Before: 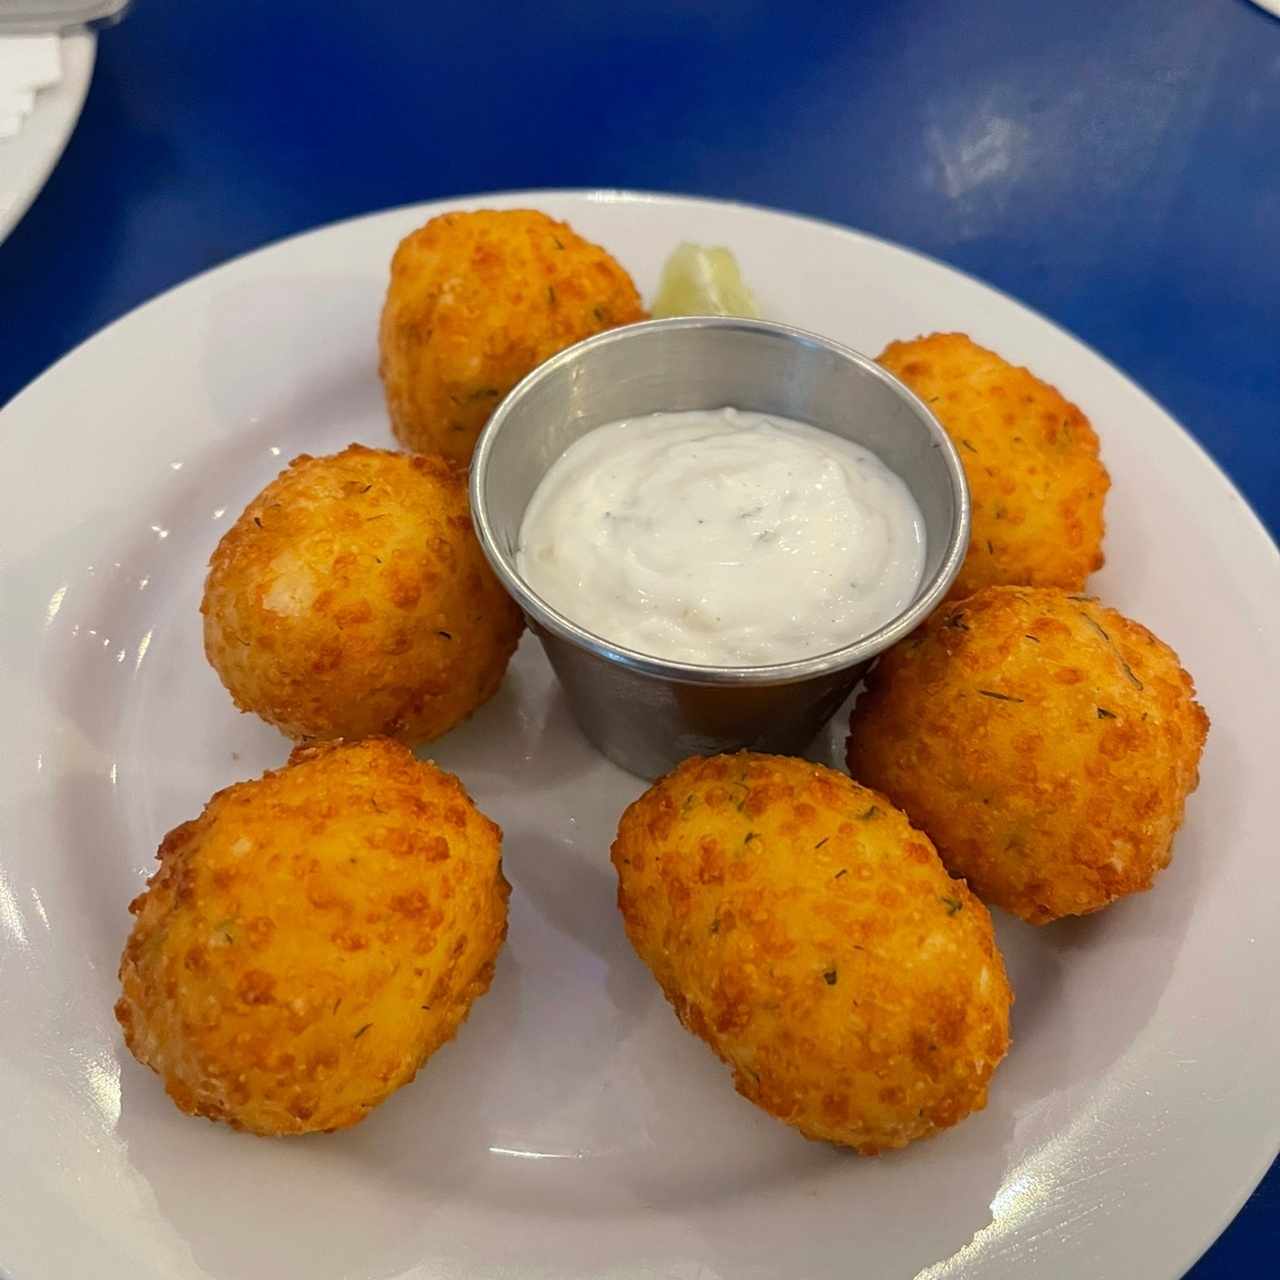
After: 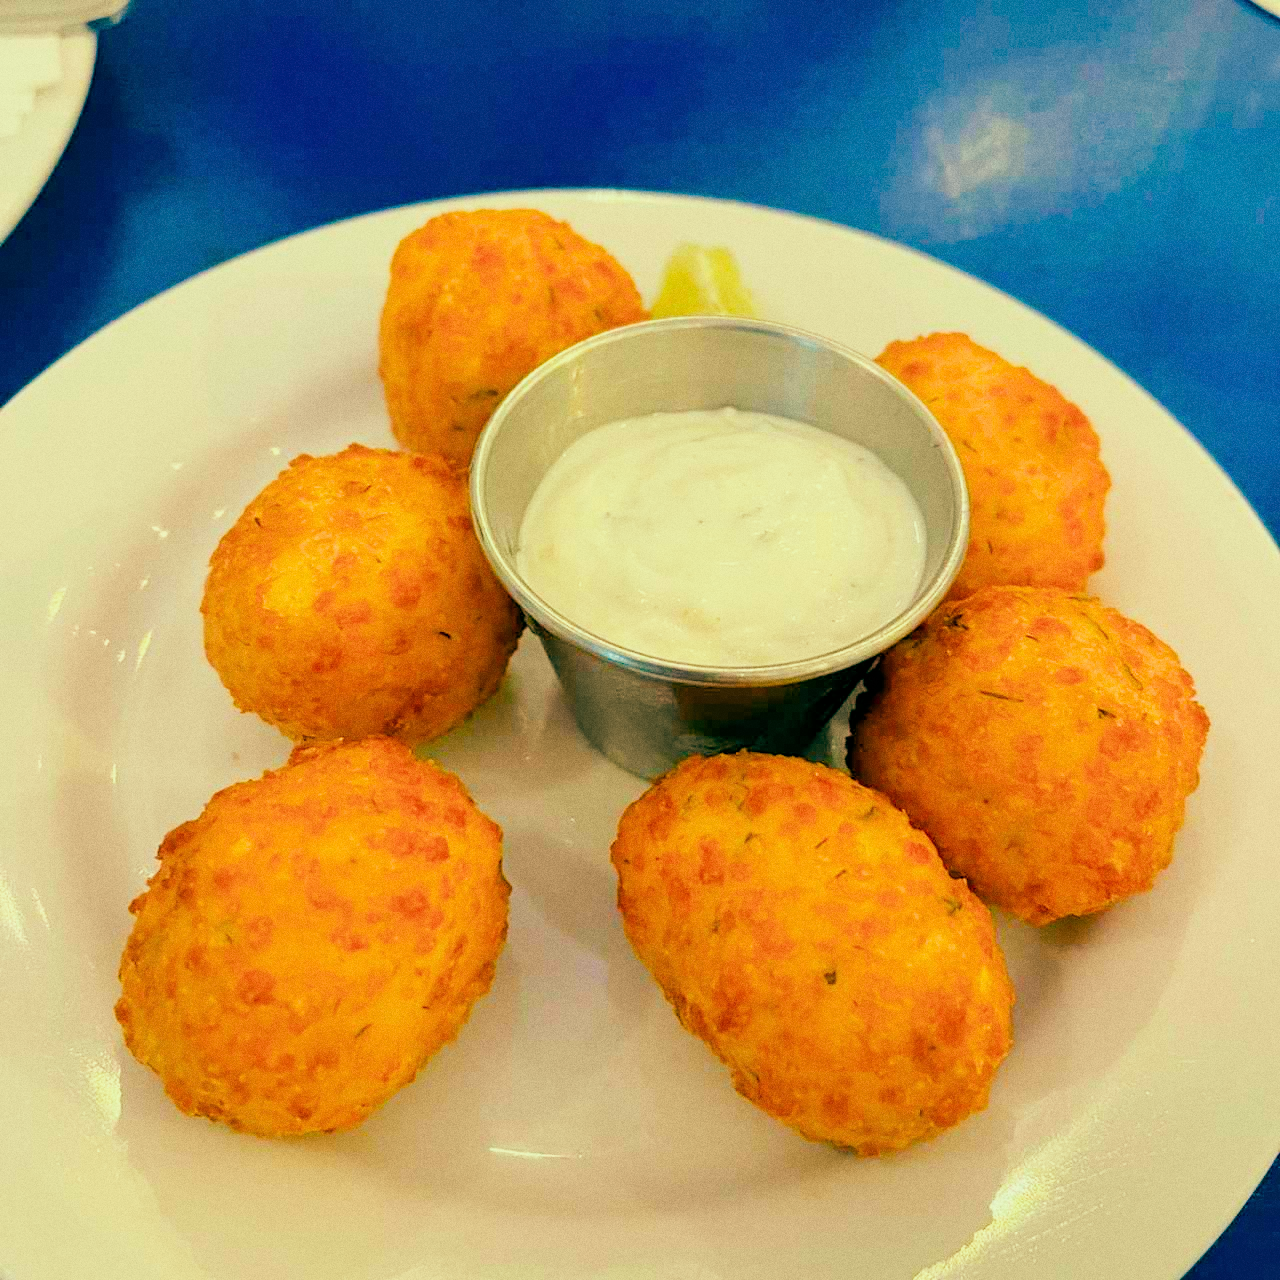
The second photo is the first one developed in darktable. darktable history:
exposure: black level correction 0.001, exposure 1.116 EV, compensate highlight preservation false
color balance rgb: perceptual saturation grading › global saturation 25%, perceptual brilliance grading › mid-tones 10%, perceptual brilliance grading › shadows 15%, global vibrance 20%
grain: coarseness 0.09 ISO
filmic rgb: black relative exposure -7.65 EV, white relative exposure 4.56 EV, hardness 3.61
color balance: mode lift, gamma, gain (sRGB), lift [1, 0.69, 1, 1], gamma [1, 1.482, 1, 1], gain [1, 1, 1, 0.802]
